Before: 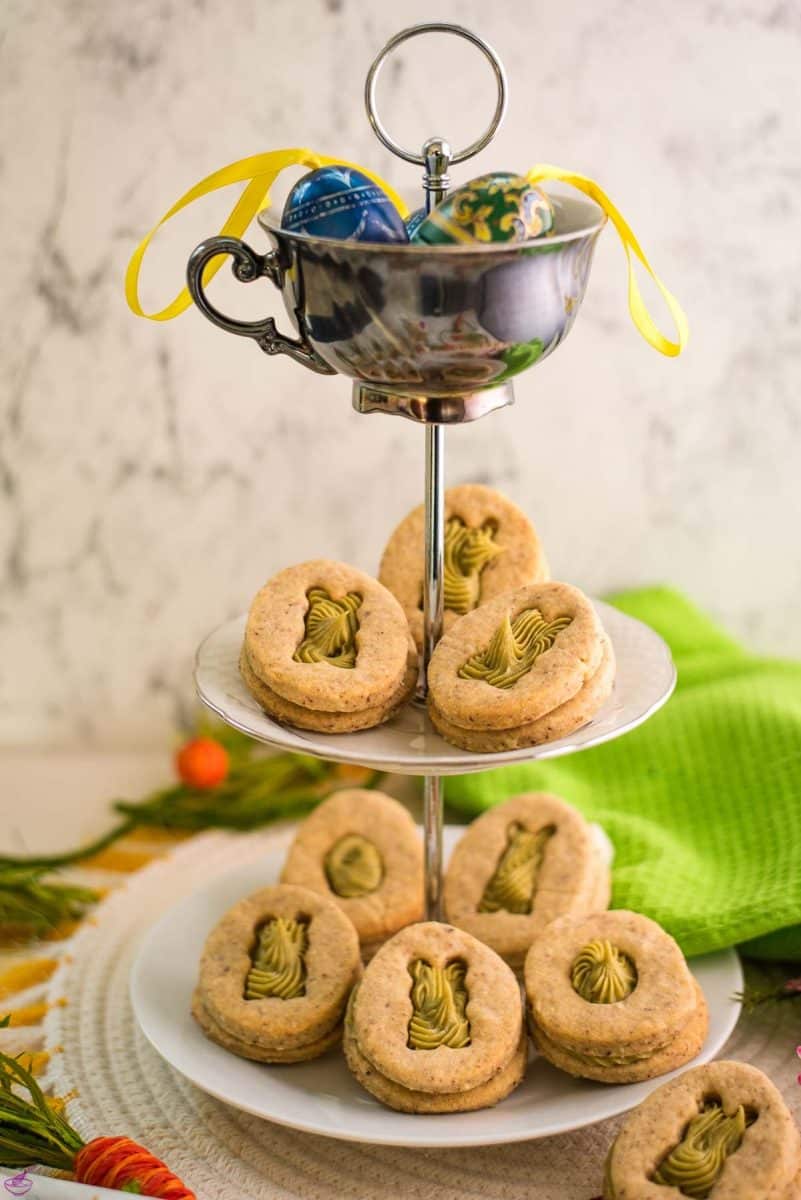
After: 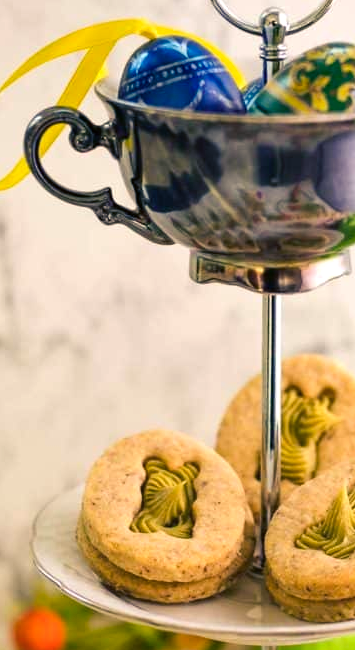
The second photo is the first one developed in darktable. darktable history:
crop: left 20.381%, top 10.864%, right 35.242%, bottom 34.886%
exposure: exposure 0.209 EV, compensate highlight preservation false
color balance rgb: shadows lift › luminance -41.041%, shadows lift › chroma 14.241%, shadows lift › hue 260.93°, perceptual saturation grading › global saturation 1.998%, perceptual saturation grading › highlights -1.89%, perceptual saturation grading › mid-tones 4.61%, perceptual saturation grading › shadows 8.705%, global vibrance 20%
